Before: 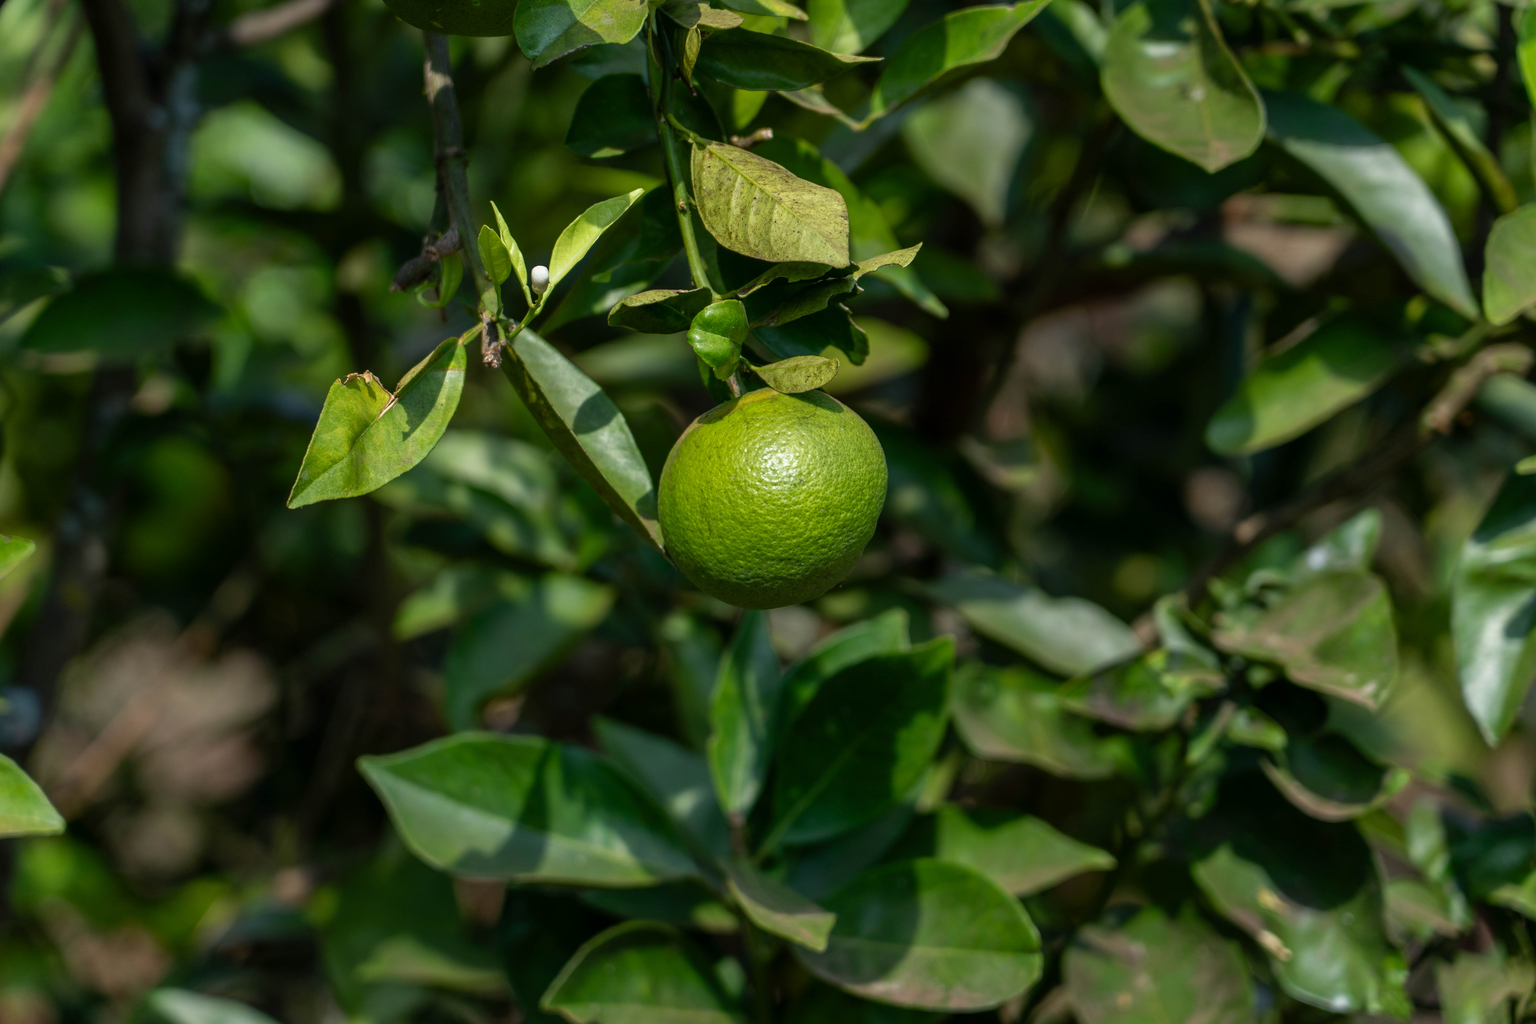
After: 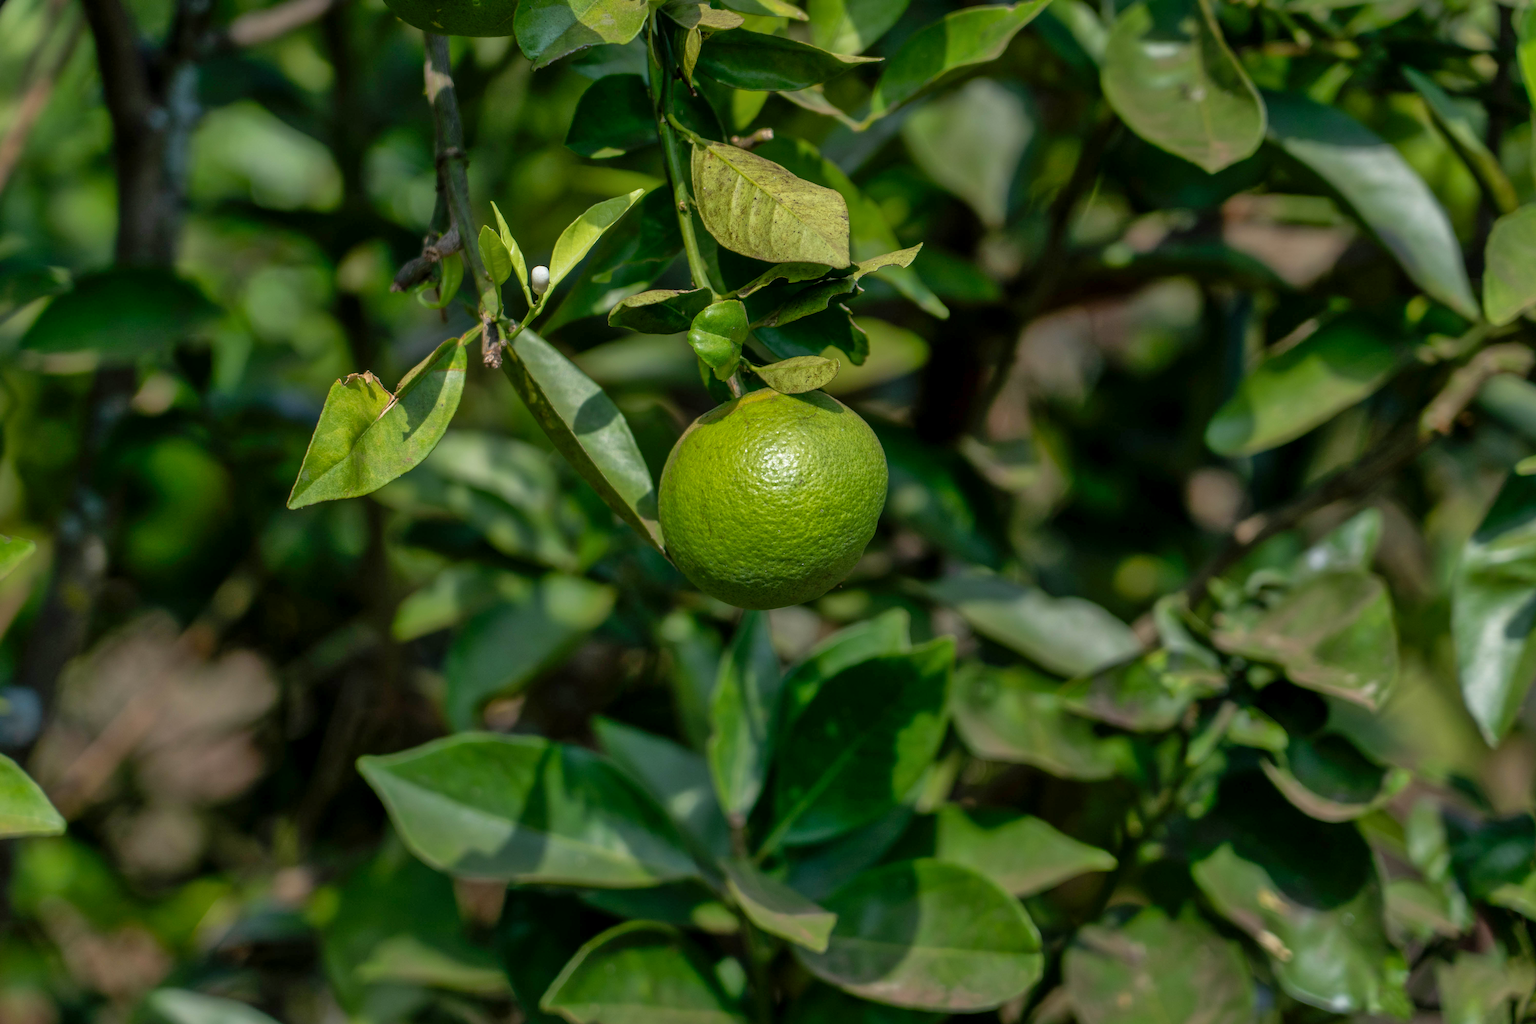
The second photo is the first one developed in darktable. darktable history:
shadows and highlights: on, module defaults
exposure: black level correction 0.002, compensate highlight preservation false
